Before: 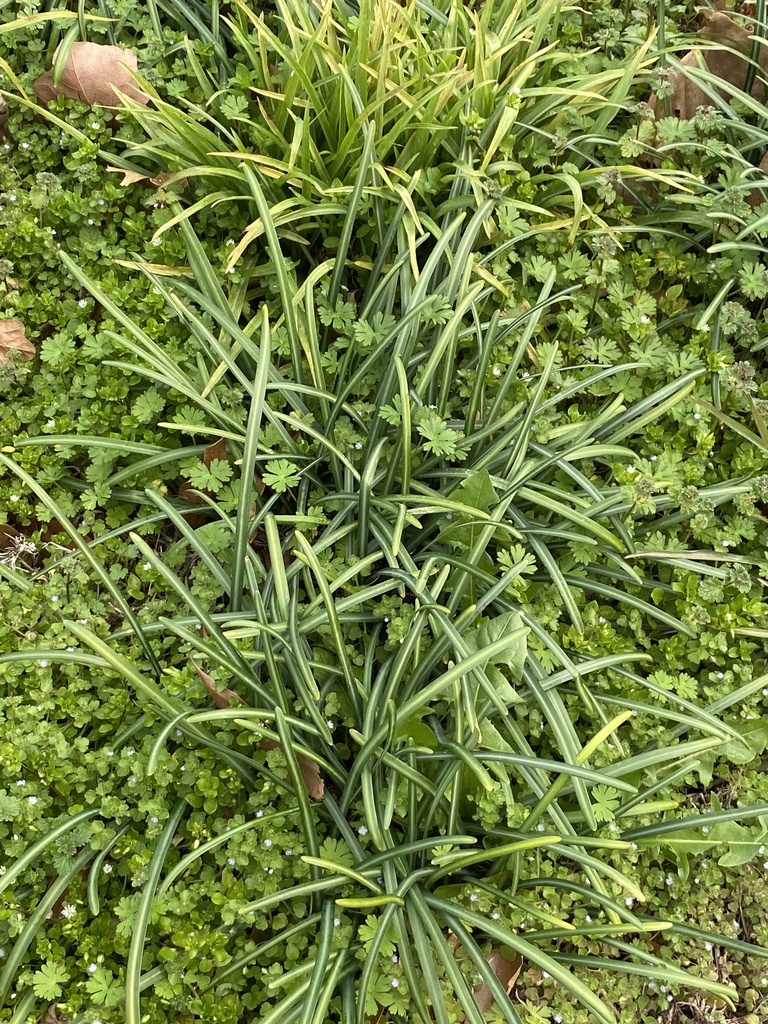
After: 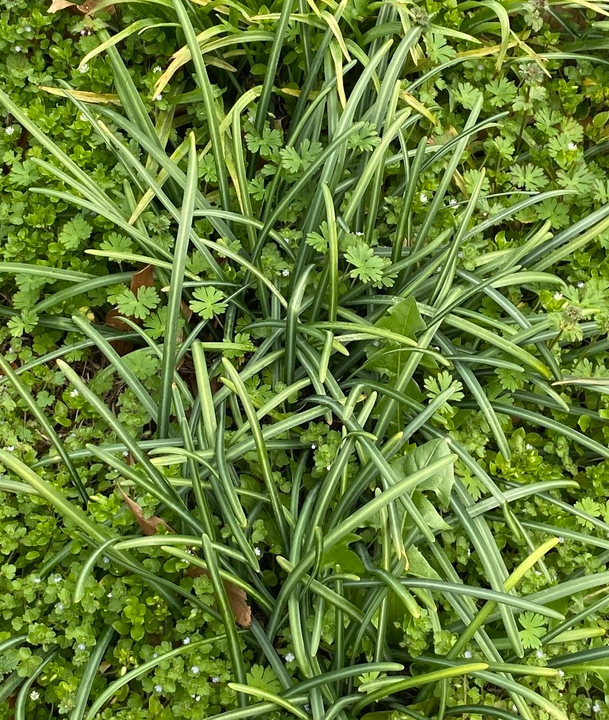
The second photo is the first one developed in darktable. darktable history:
crop: left 9.573%, top 16.953%, right 11.096%, bottom 12.395%
